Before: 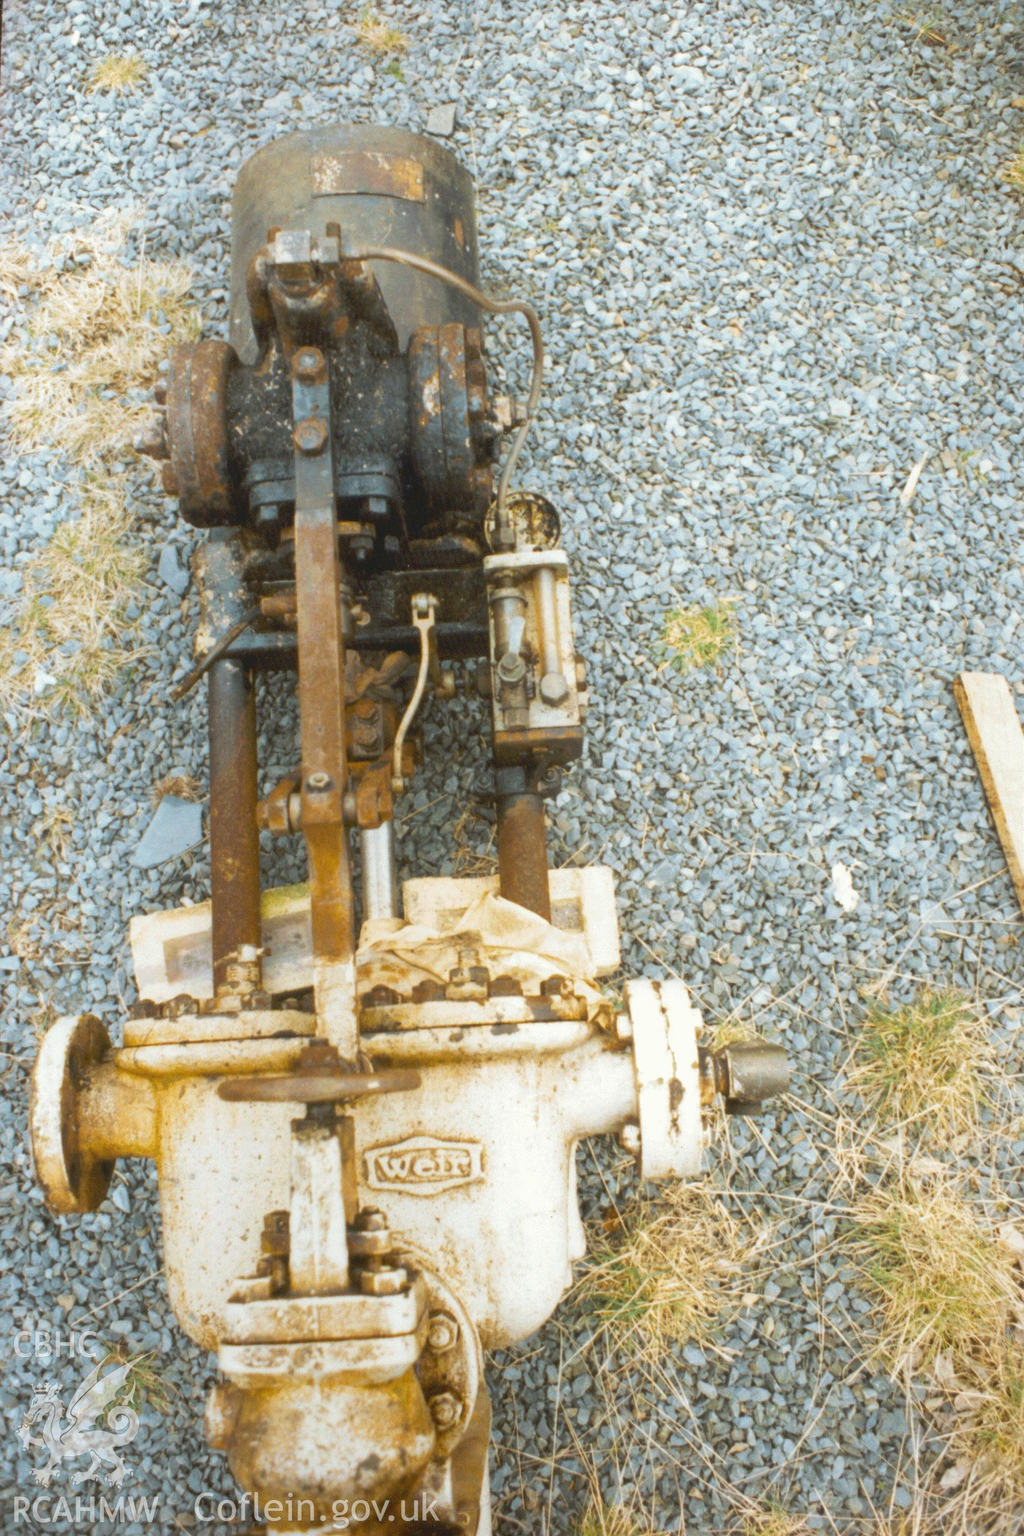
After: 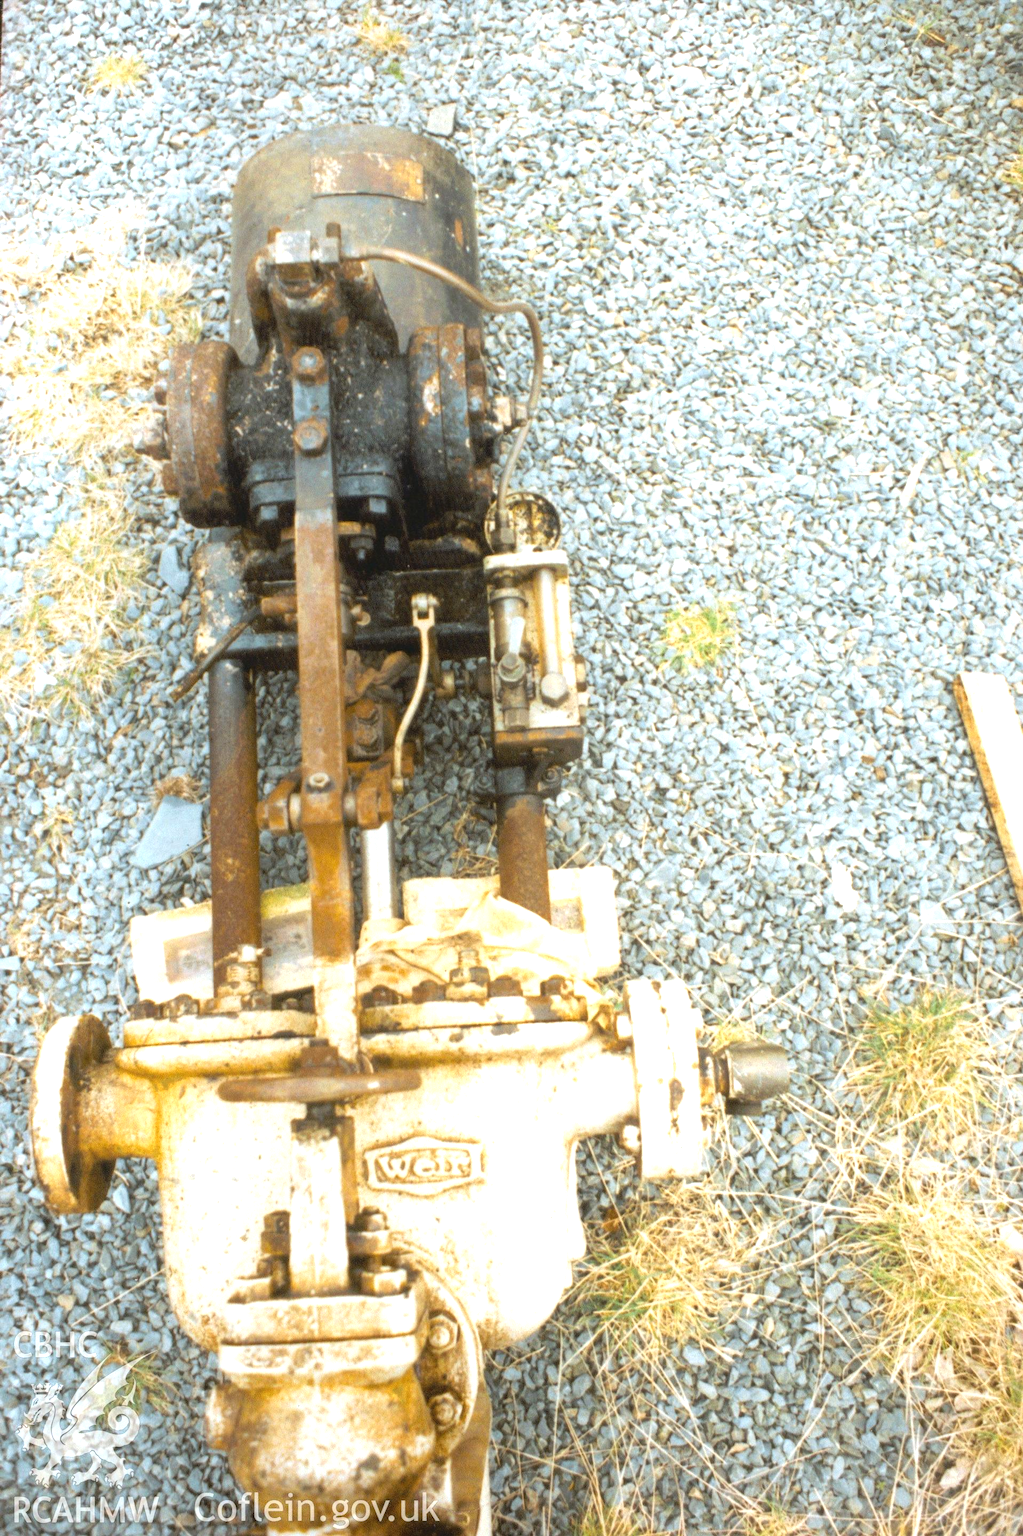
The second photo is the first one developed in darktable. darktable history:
tone equalizer: -8 EV -0.745 EV, -7 EV -0.704 EV, -6 EV -0.611 EV, -5 EV -0.368 EV, -3 EV 0.401 EV, -2 EV 0.6 EV, -1 EV 0.682 EV, +0 EV 0.737 EV, mask exposure compensation -0.485 EV
